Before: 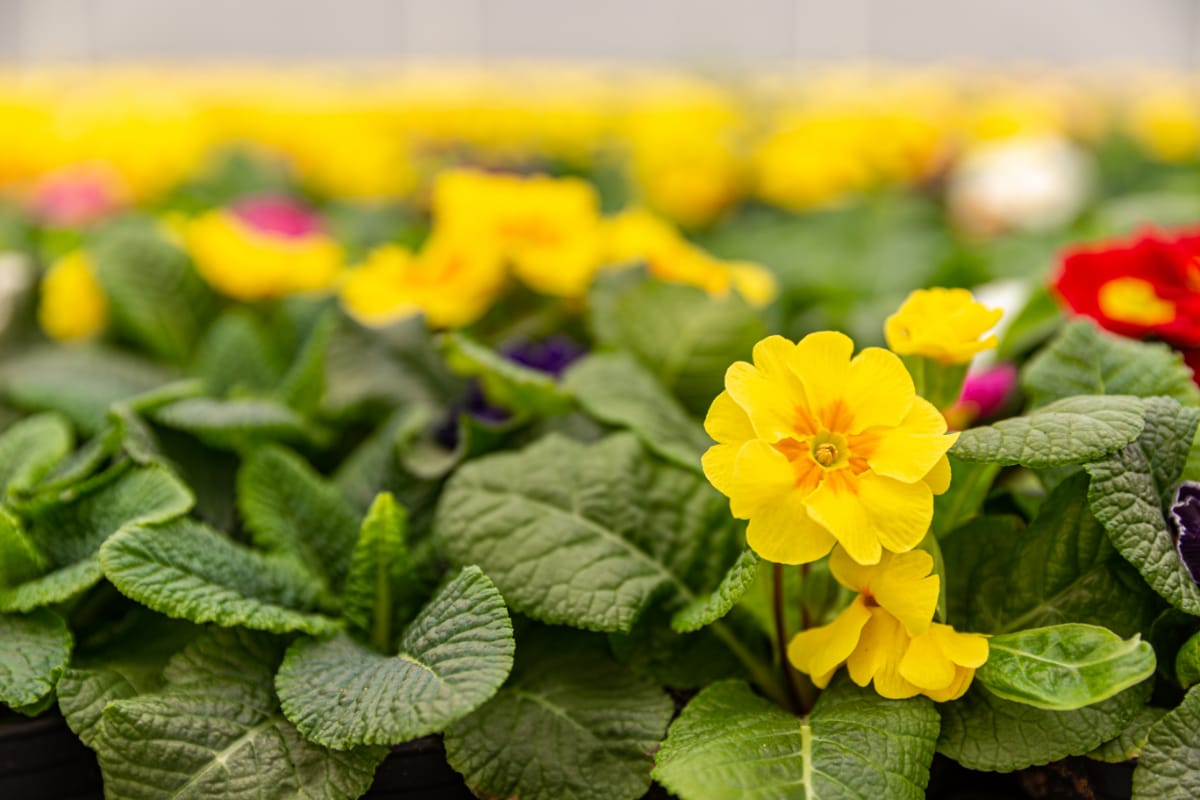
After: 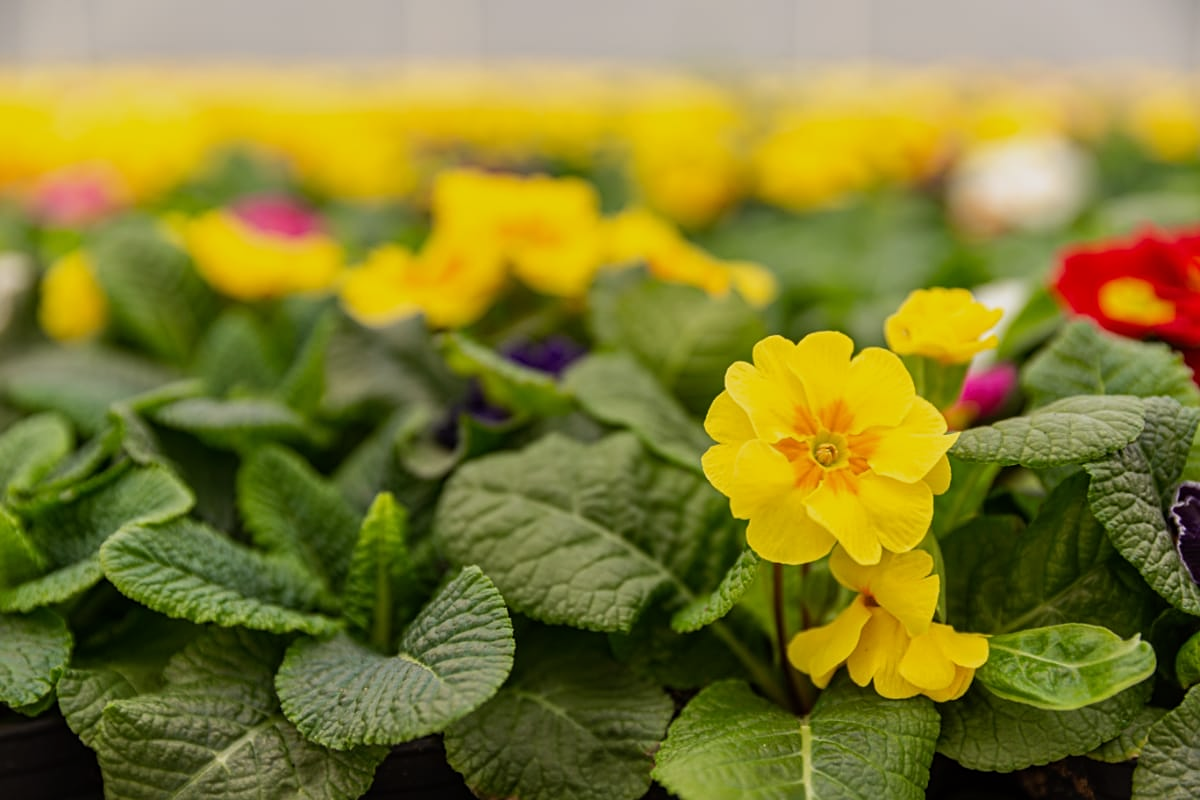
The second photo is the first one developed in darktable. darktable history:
sharpen: amount 0.206
exposure: black level correction 0, exposure 0.69 EV, compensate exposure bias true, compensate highlight preservation false
